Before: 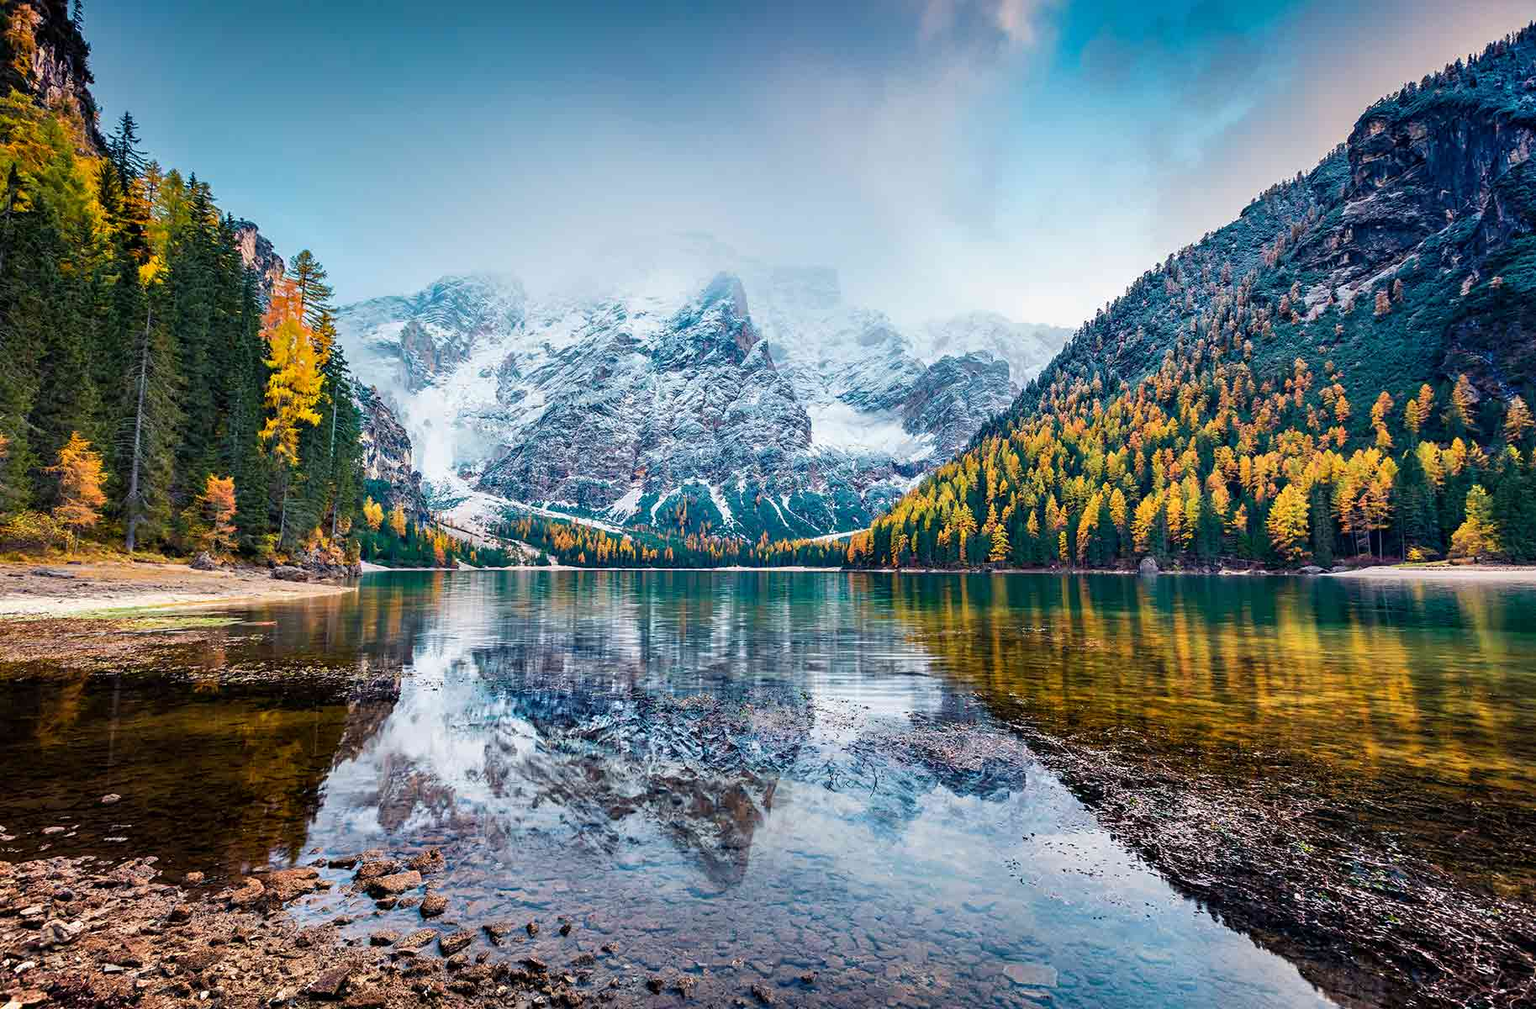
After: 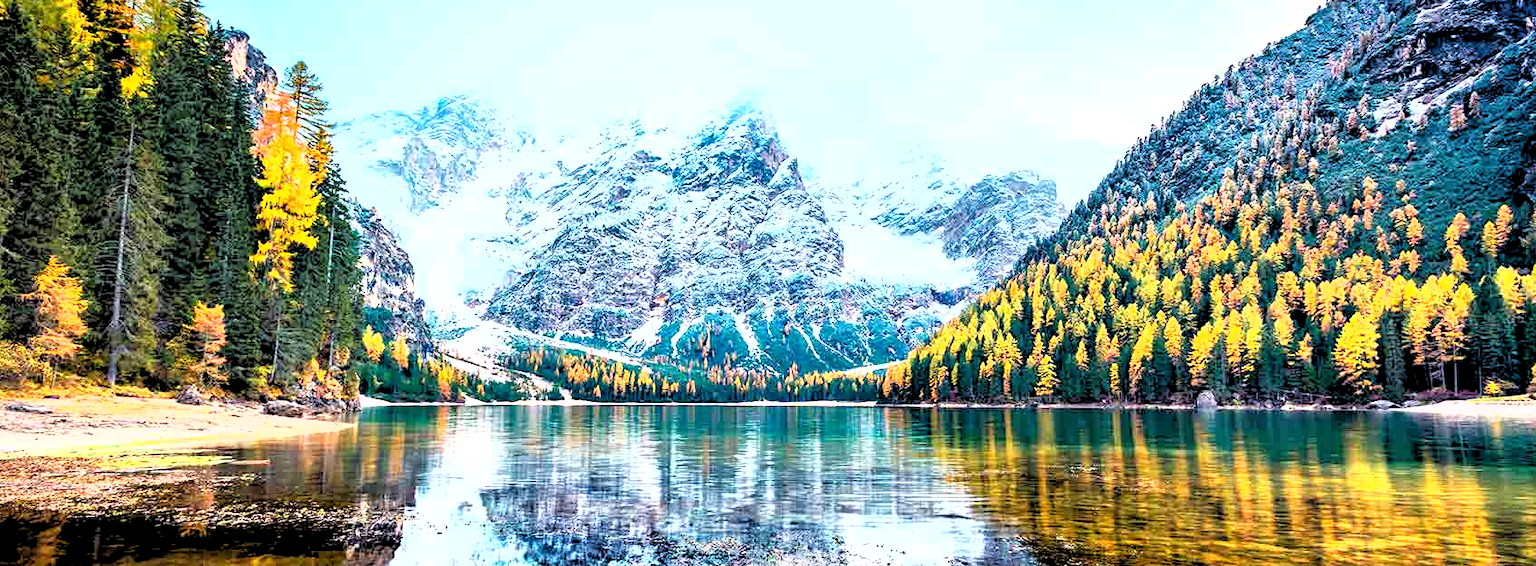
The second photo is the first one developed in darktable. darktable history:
shadows and highlights: radius 125.46, shadows 30.51, highlights -30.51, low approximation 0.01, soften with gaussian
rgb levels: levels [[0.029, 0.461, 0.922], [0, 0.5, 1], [0, 0.5, 1]]
crop: left 1.744%, top 19.225%, right 5.069%, bottom 28.357%
exposure: exposure 1.16 EV, compensate exposure bias true, compensate highlight preservation false
